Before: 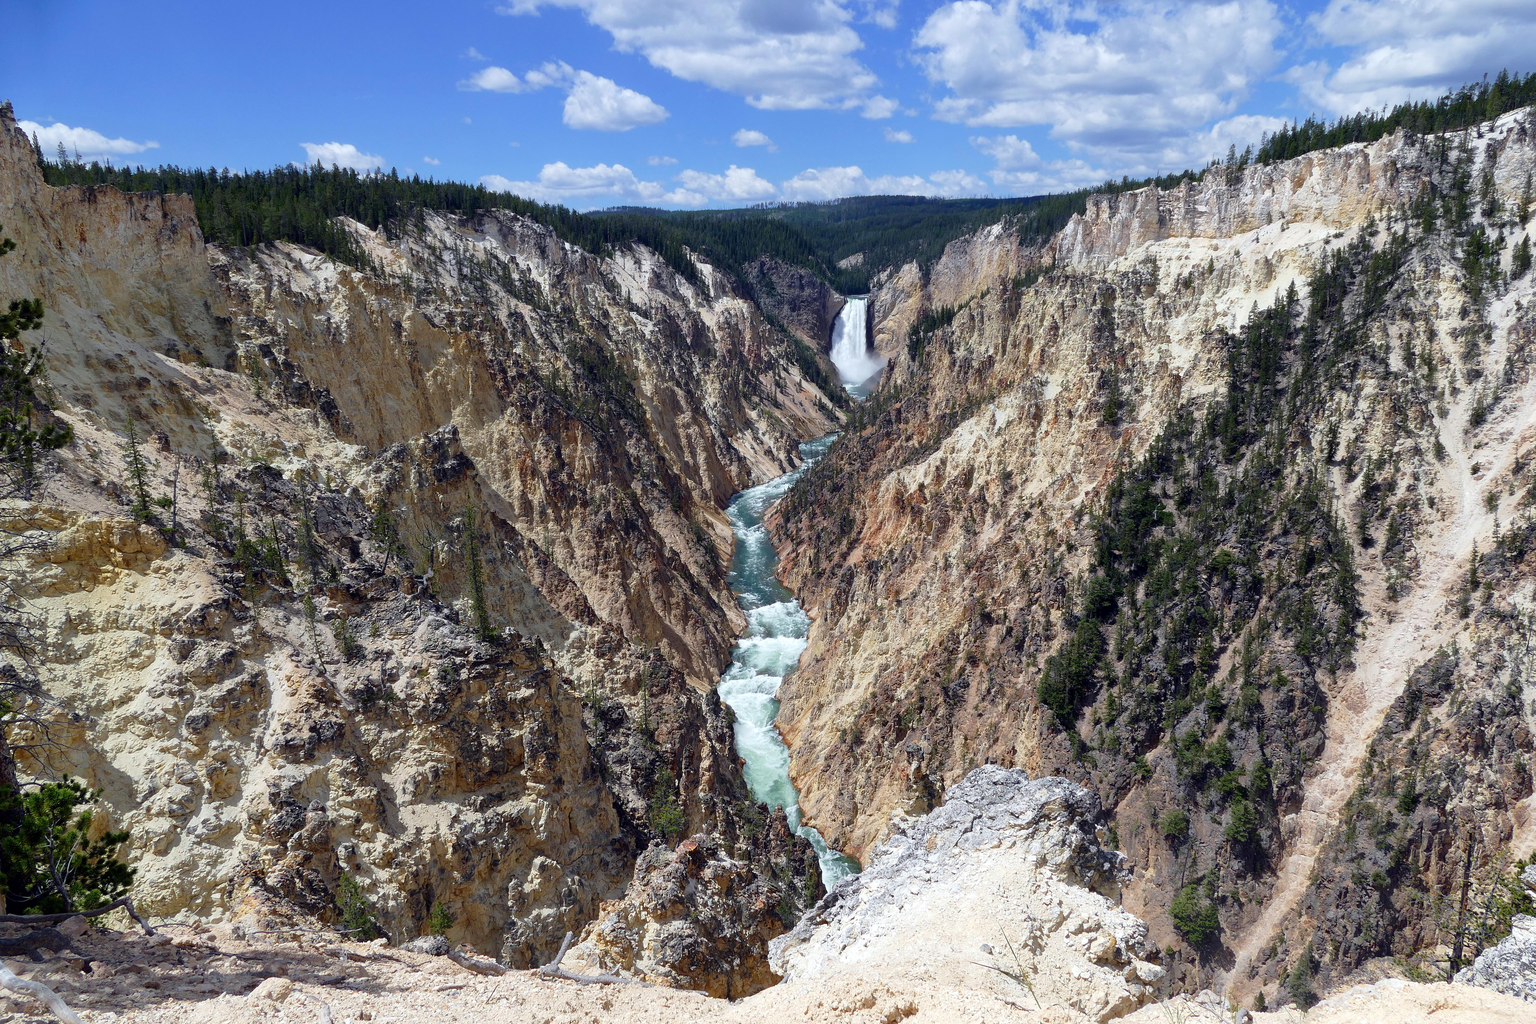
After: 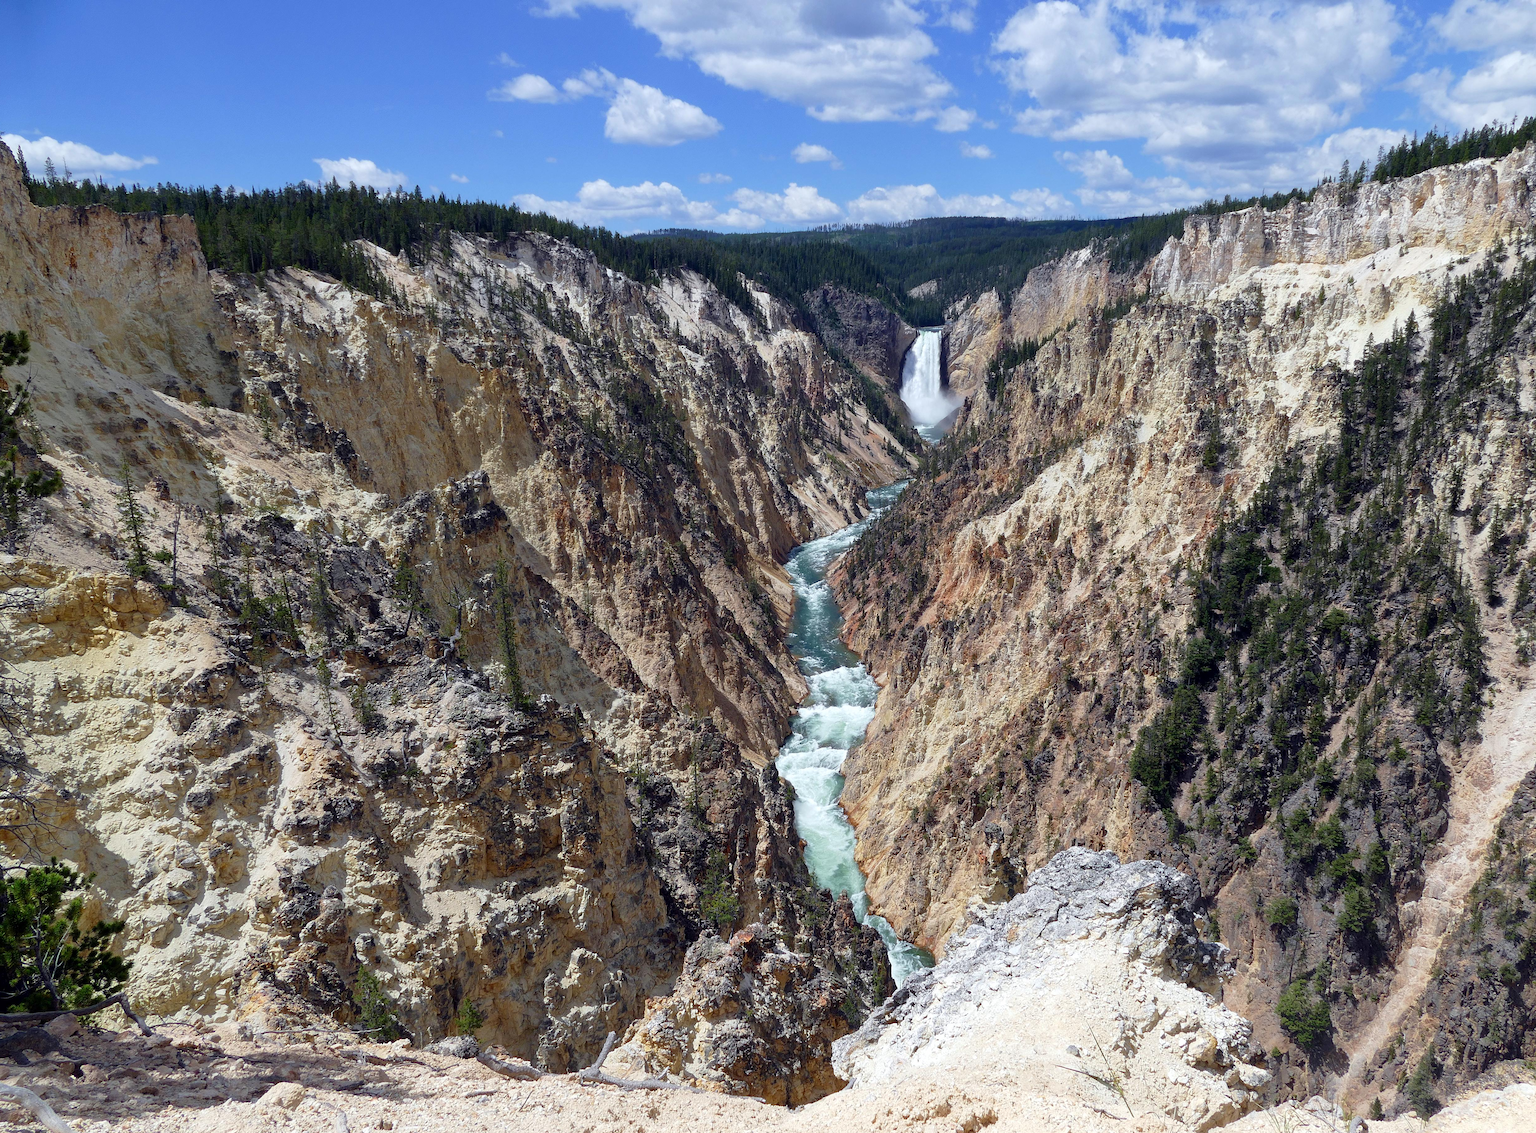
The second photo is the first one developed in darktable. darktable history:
crop and rotate: left 1.133%, right 8.528%
